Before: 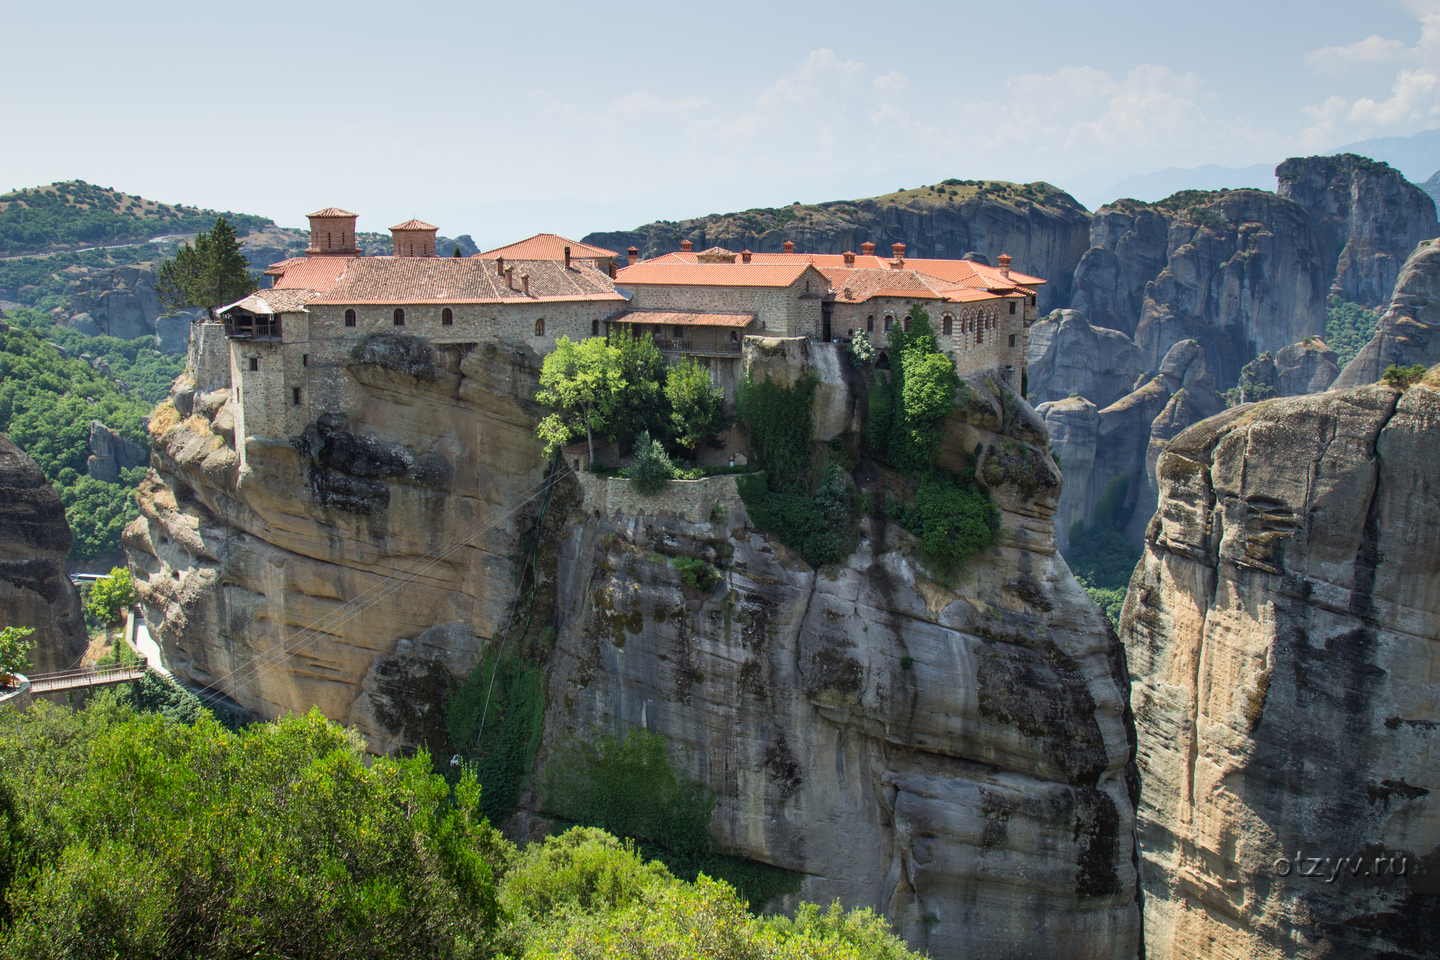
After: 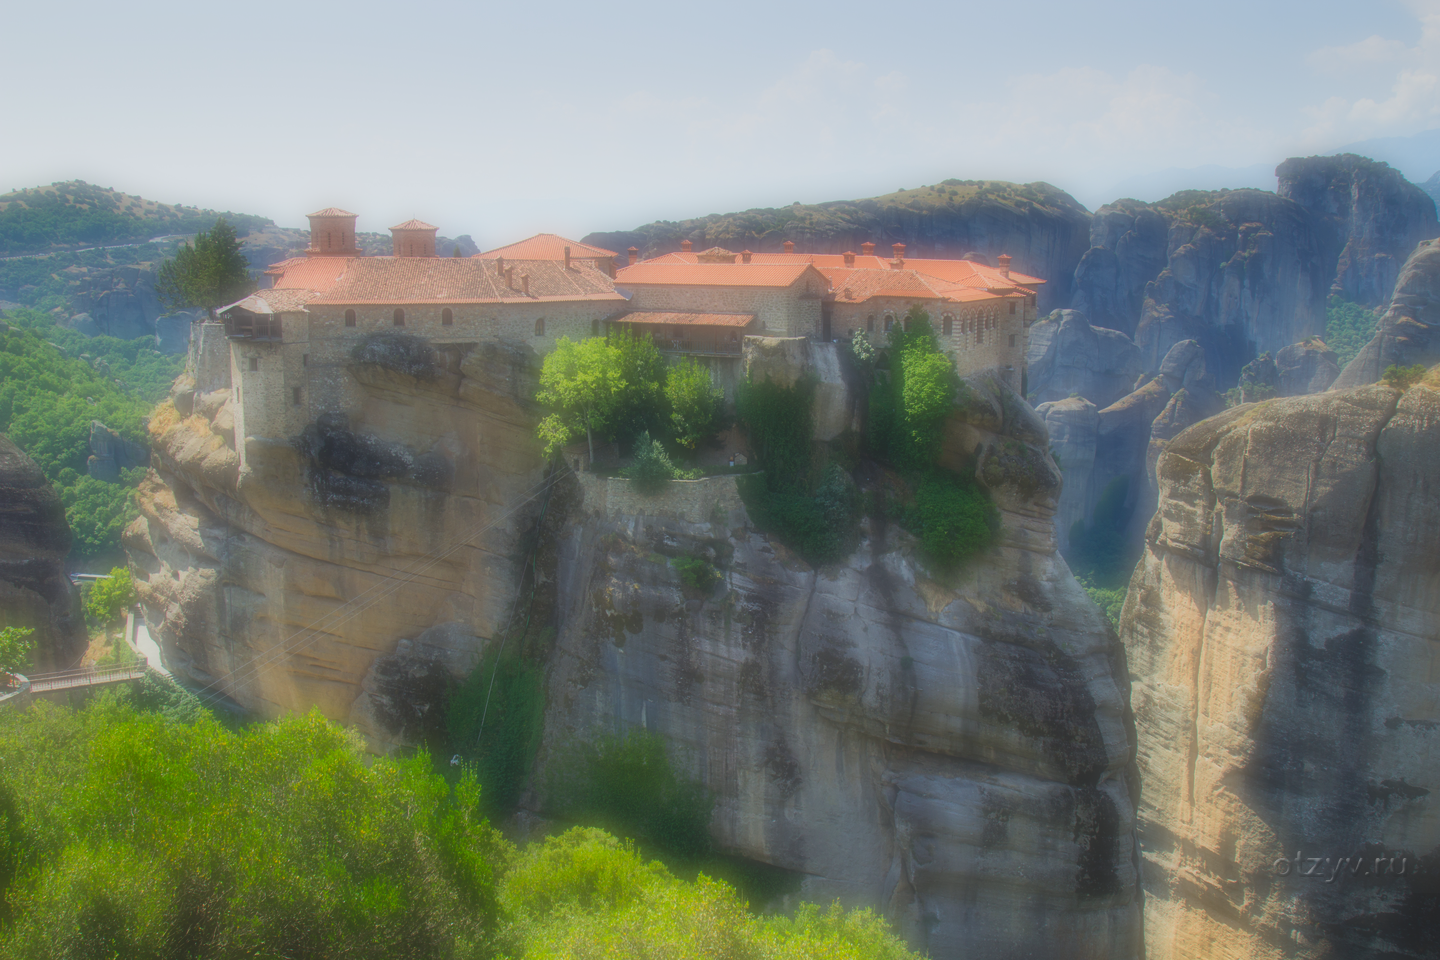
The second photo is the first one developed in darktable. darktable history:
soften: on, module defaults
contrast brightness saturation: contrast -0.19, saturation 0.19
